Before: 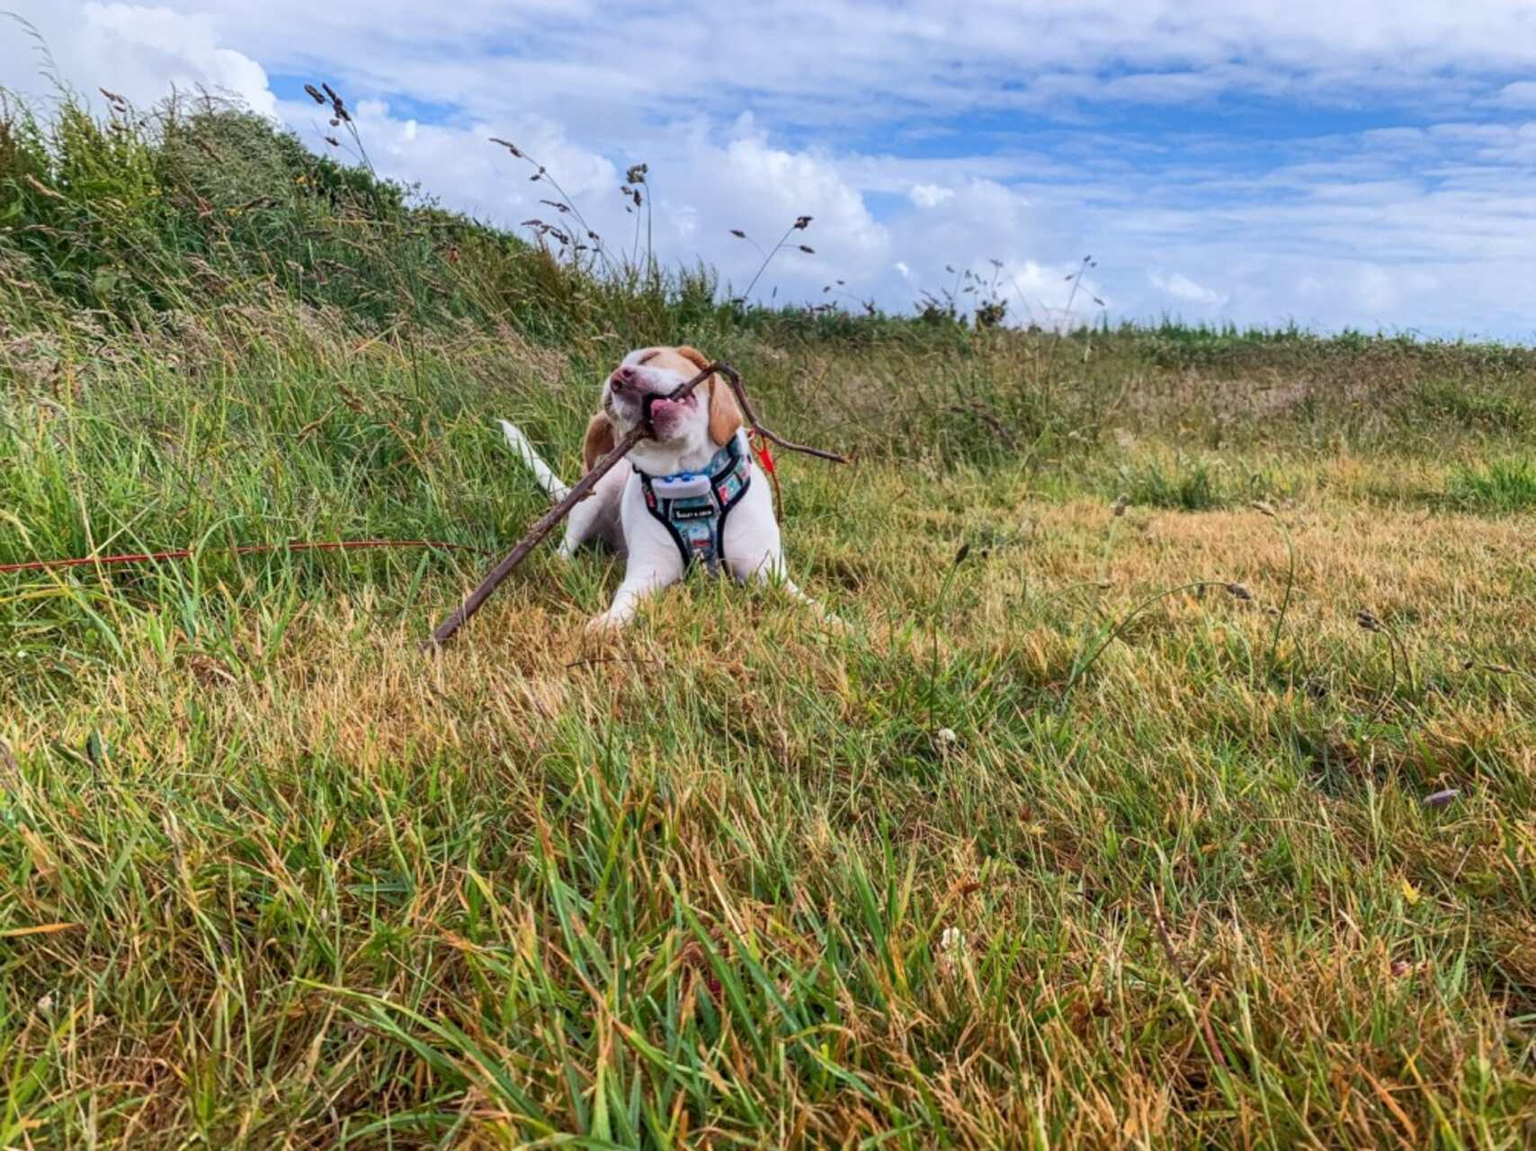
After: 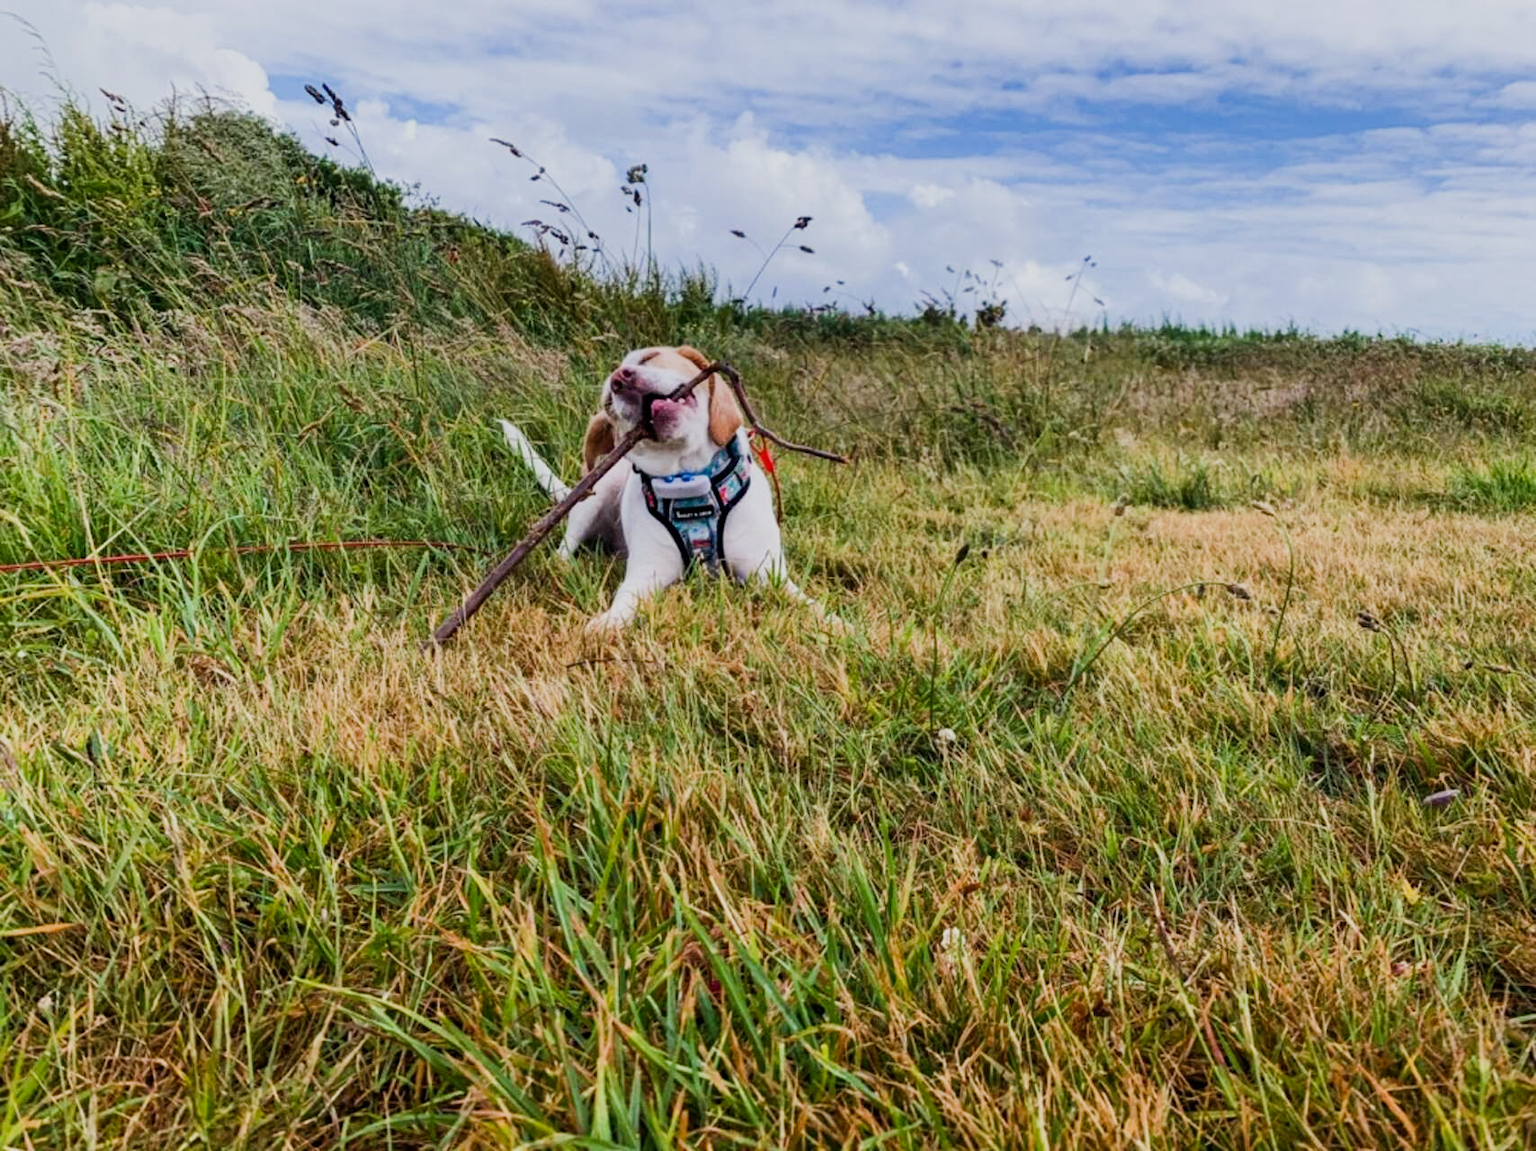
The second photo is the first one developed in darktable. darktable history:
sigmoid: on, module defaults
contrast brightness saturation: saturation -0.05
